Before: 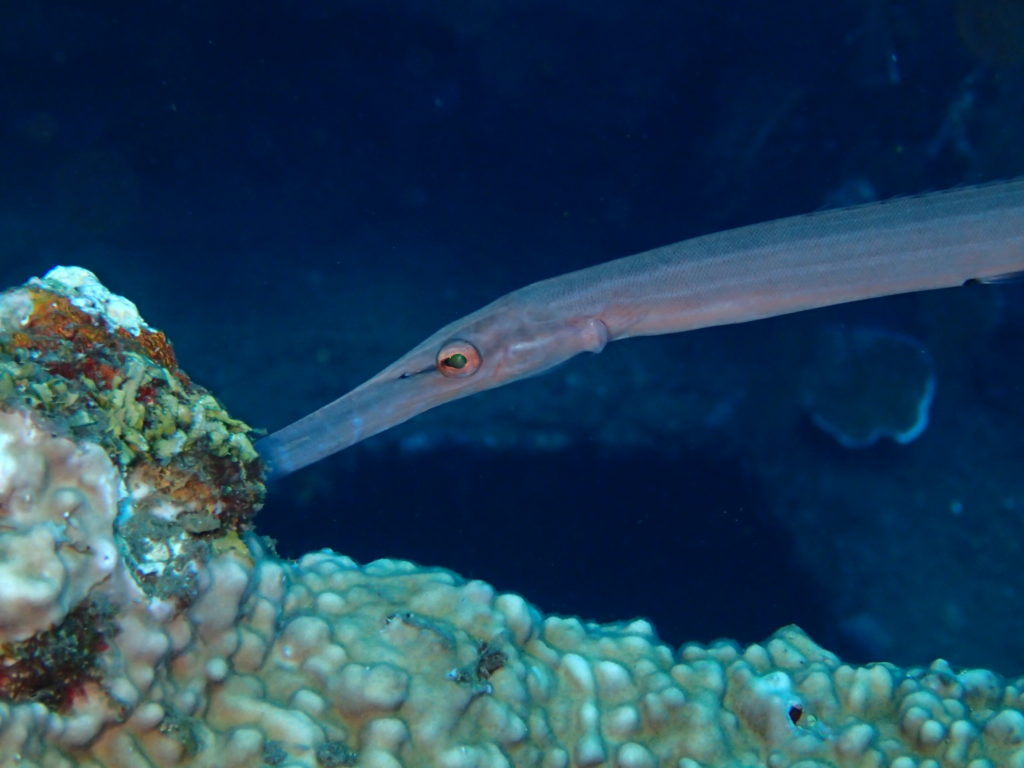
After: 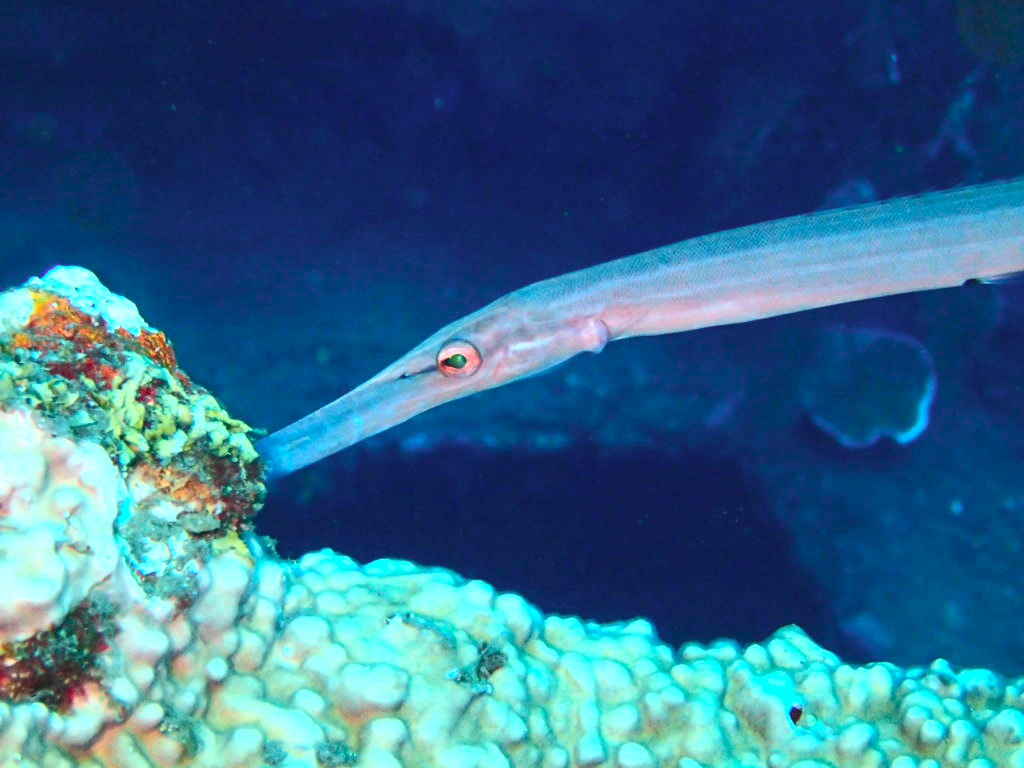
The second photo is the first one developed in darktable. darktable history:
exposure: black level correction 0, exposure 1.2 EV, compensate exposure bias true, compensate highlight preservation false
tone curve: curves: ch0 [(0, 0) (0.051, 0.047) (0.102, 0.099) (0.236, 0.249) (0.429, 0.473) (0.67, 0.755) (0.875, 0.948) (1, 0.985)]; ch1 [(0, 0) (0.339, 0.298) (0.402, 0.363) (0.453, 0.413) (0.485, 0.469) (0.494, 0.493) (0.504, 0.502) (0.515, 0.526) (0.563, 0.591) (0.597, 0.639) (0.834, 0.888) (1, 1)]; ch2 [(0, 0) (0.362, 0.353) (0.425, 0.439) (0.501, 0.501) (0.537, 0.538) (0.58, 0.59) (0.642, 0.669) (0.773, 0.856) (1, 1)], color space Lab, independent channels, preserve colors none
